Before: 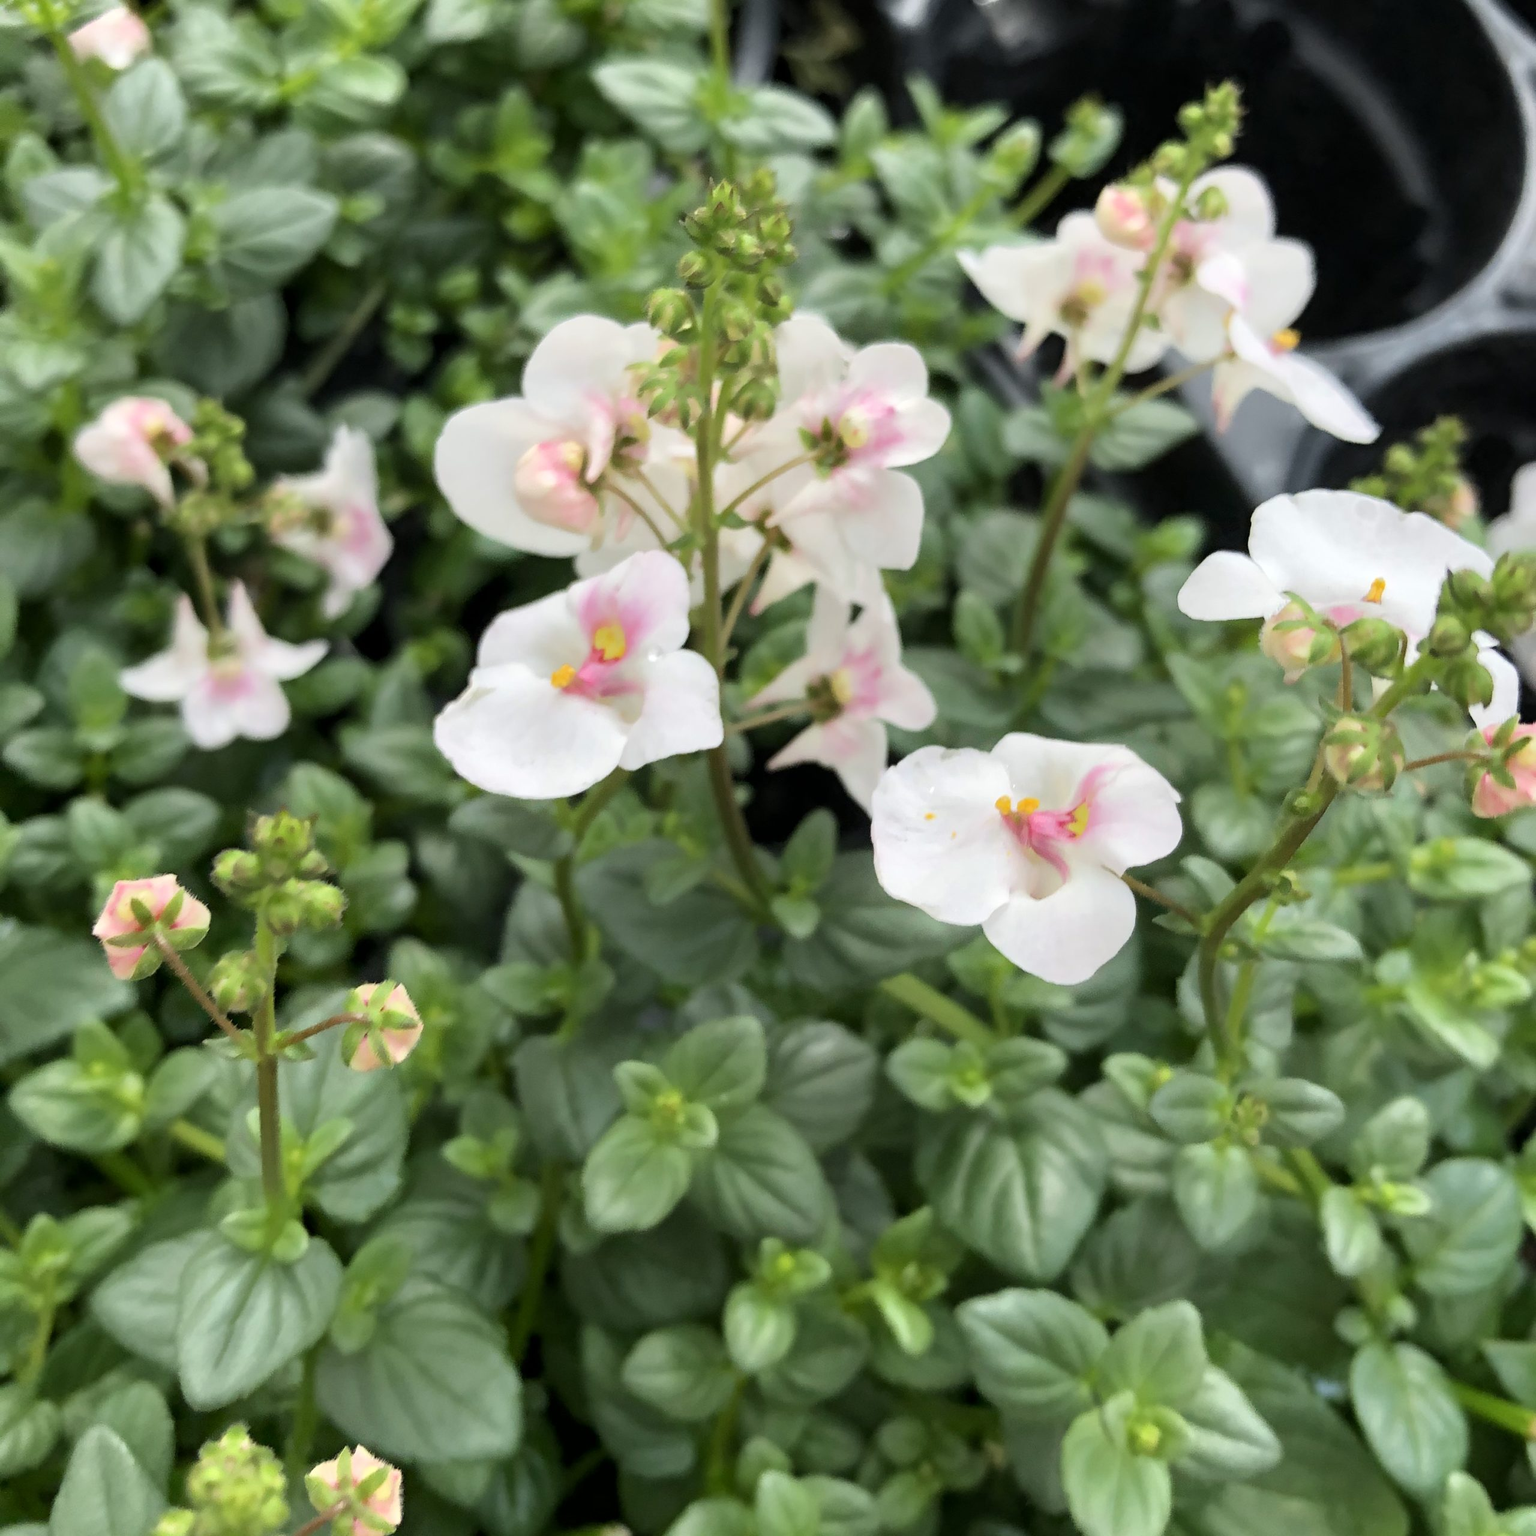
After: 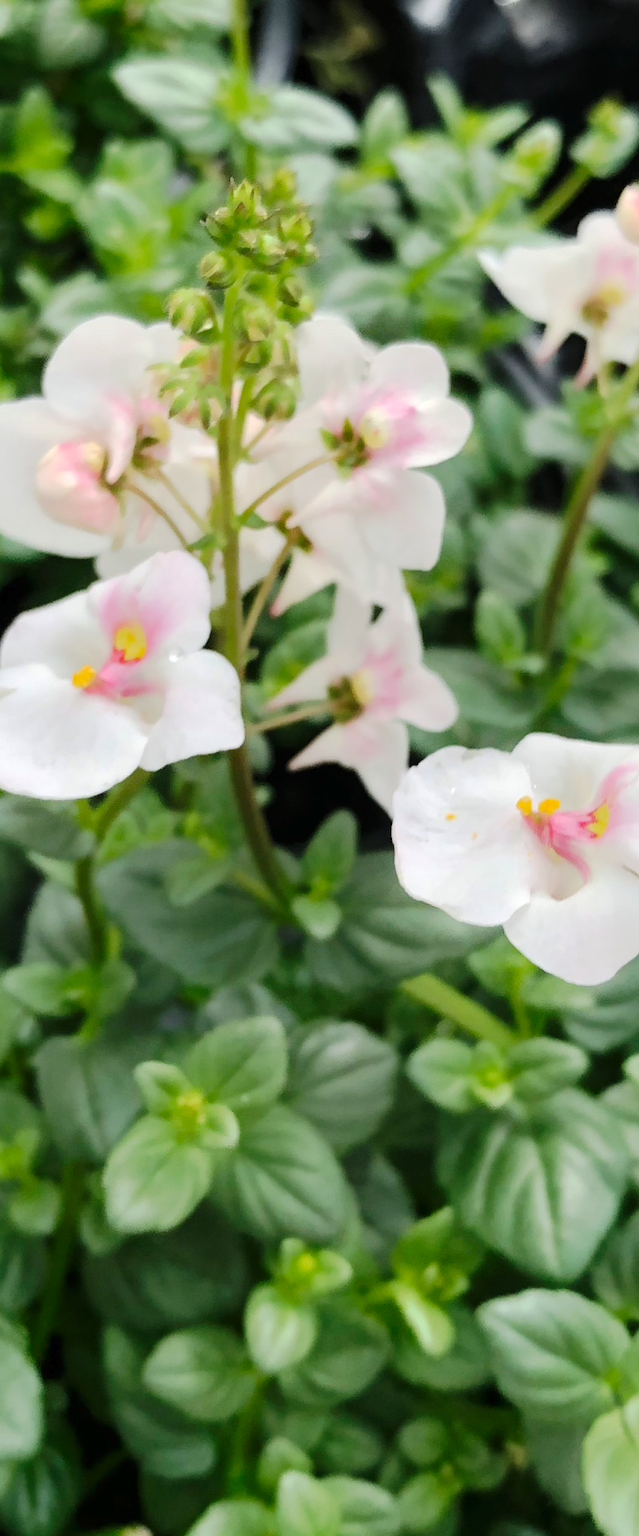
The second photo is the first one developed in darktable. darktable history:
tone curve: curves: ch0 [(0, 0) (0.003, 0.009) (0.011, 0.013) (0.025, 0.022) (0.044, 0.039) (0.069, 0.055) (0.1, 0.077) (0.136, 0.113) (0.177, 0.158) (0.224, 0.213) (0.277, 0.289) (0.335, 0.367) (0.399, 0.451) (0.468, 0.532) (0.543, 0.615) (0.623, 0.696) (0.709, 0.755) (0.801, 0.818) (0.898, 0.893) (1, 1)], preserve colors none
white balance: emerald 1
crop: left 31.229%, right 27.105%
